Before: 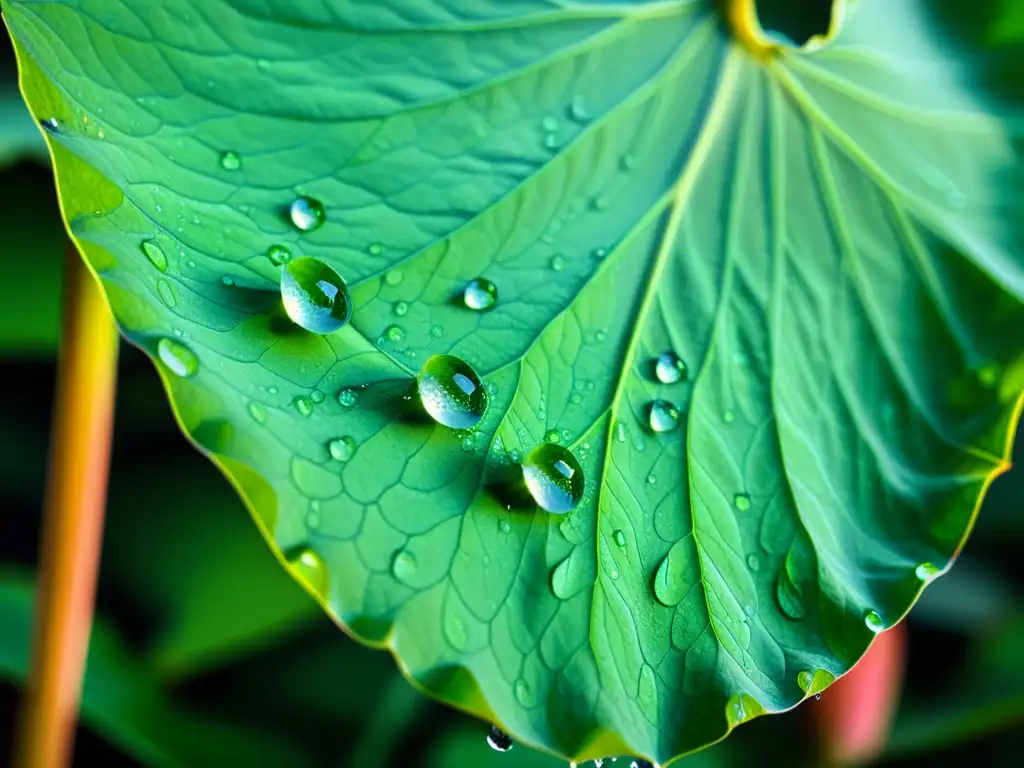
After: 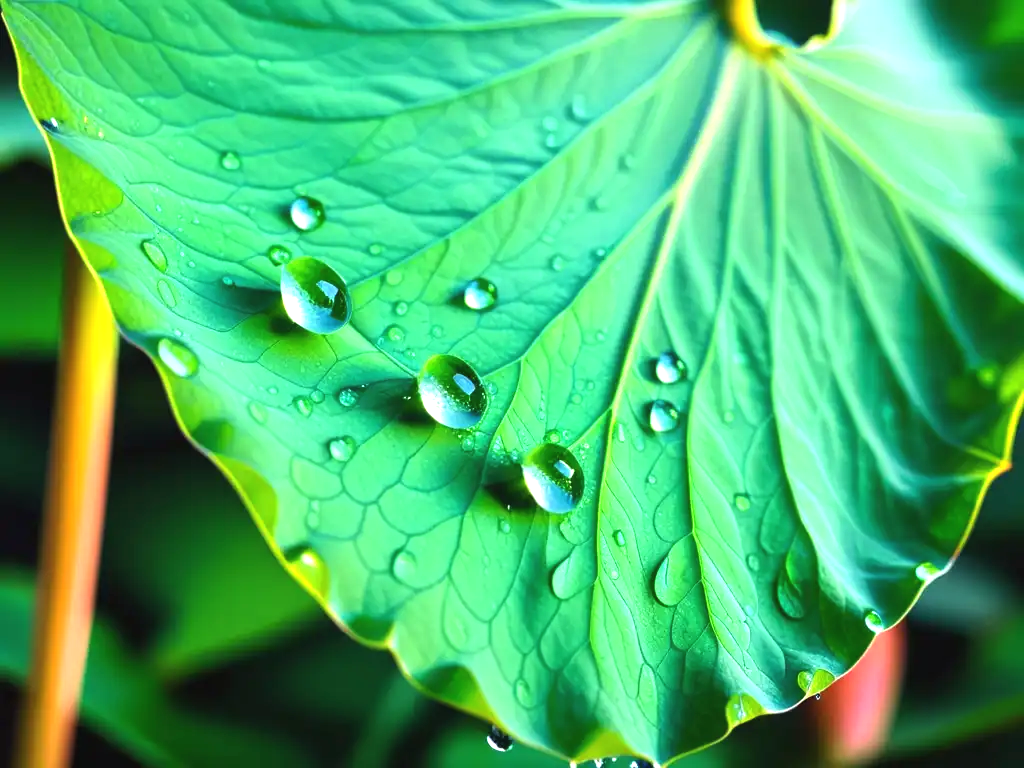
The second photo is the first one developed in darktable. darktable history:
exposure: black level correction -0.002, exposure 0.713 EV, compensate highlight preservation false
